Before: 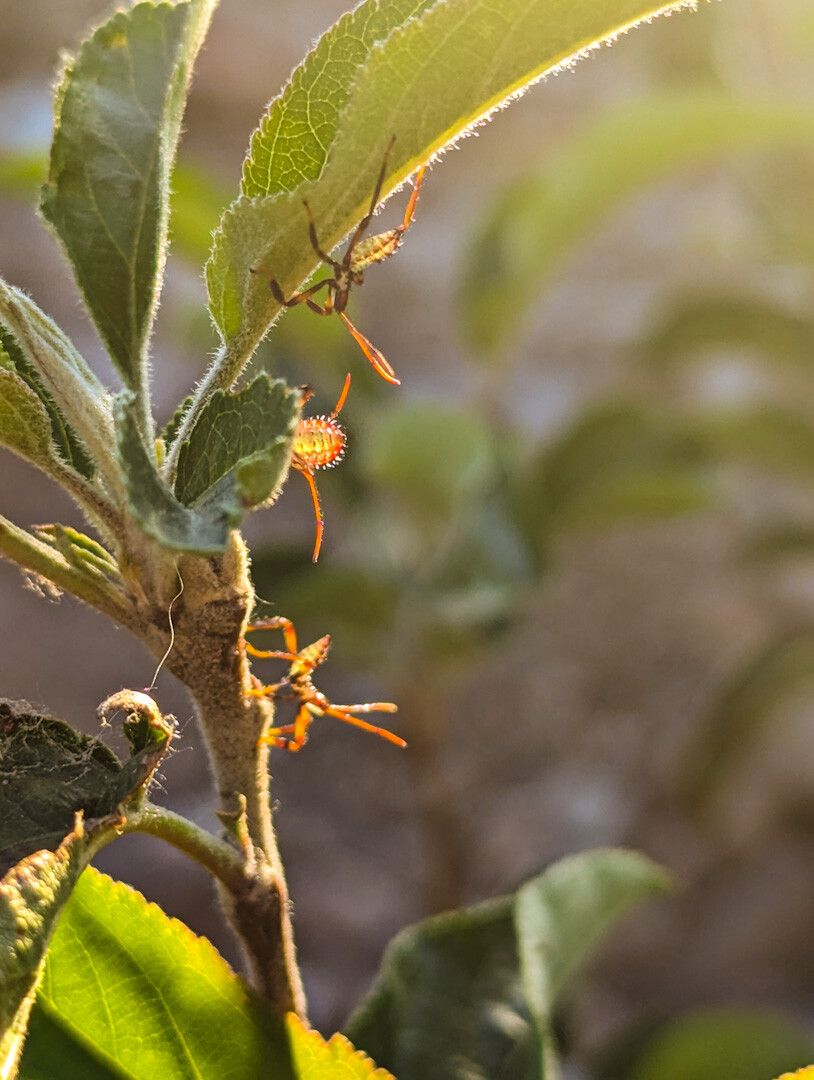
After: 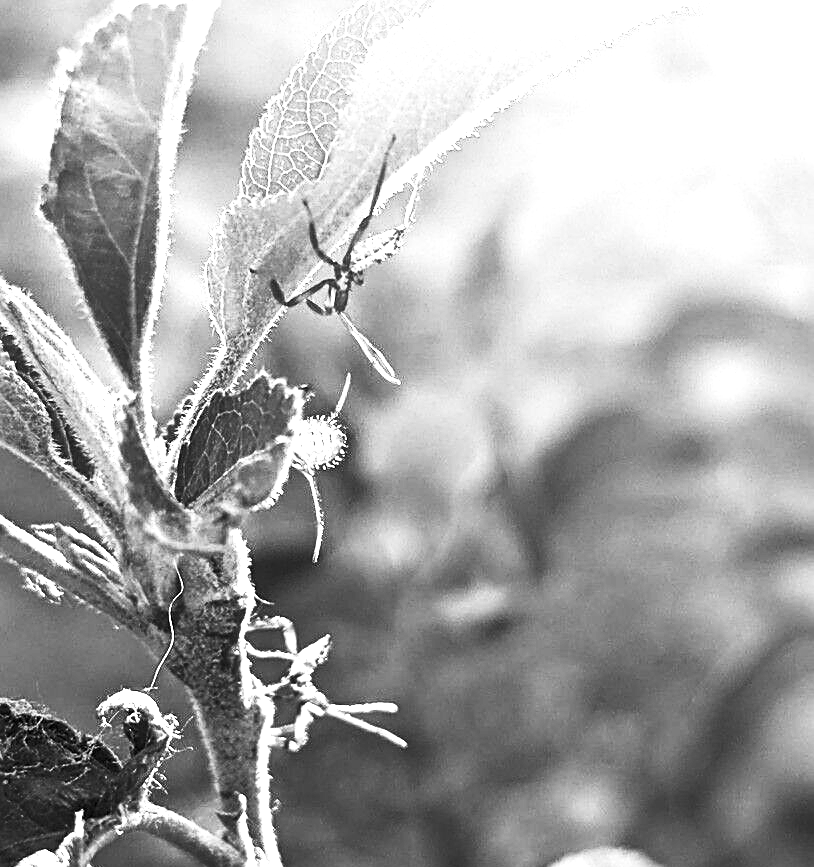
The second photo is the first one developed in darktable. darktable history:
sharpen: on, module defaults
crop: bottom 19.644%
levels: levels [0.052, 0.496, 0.908]
contrast brightness saturation: contrast 0.53, brightness 0.47, saturation -1
